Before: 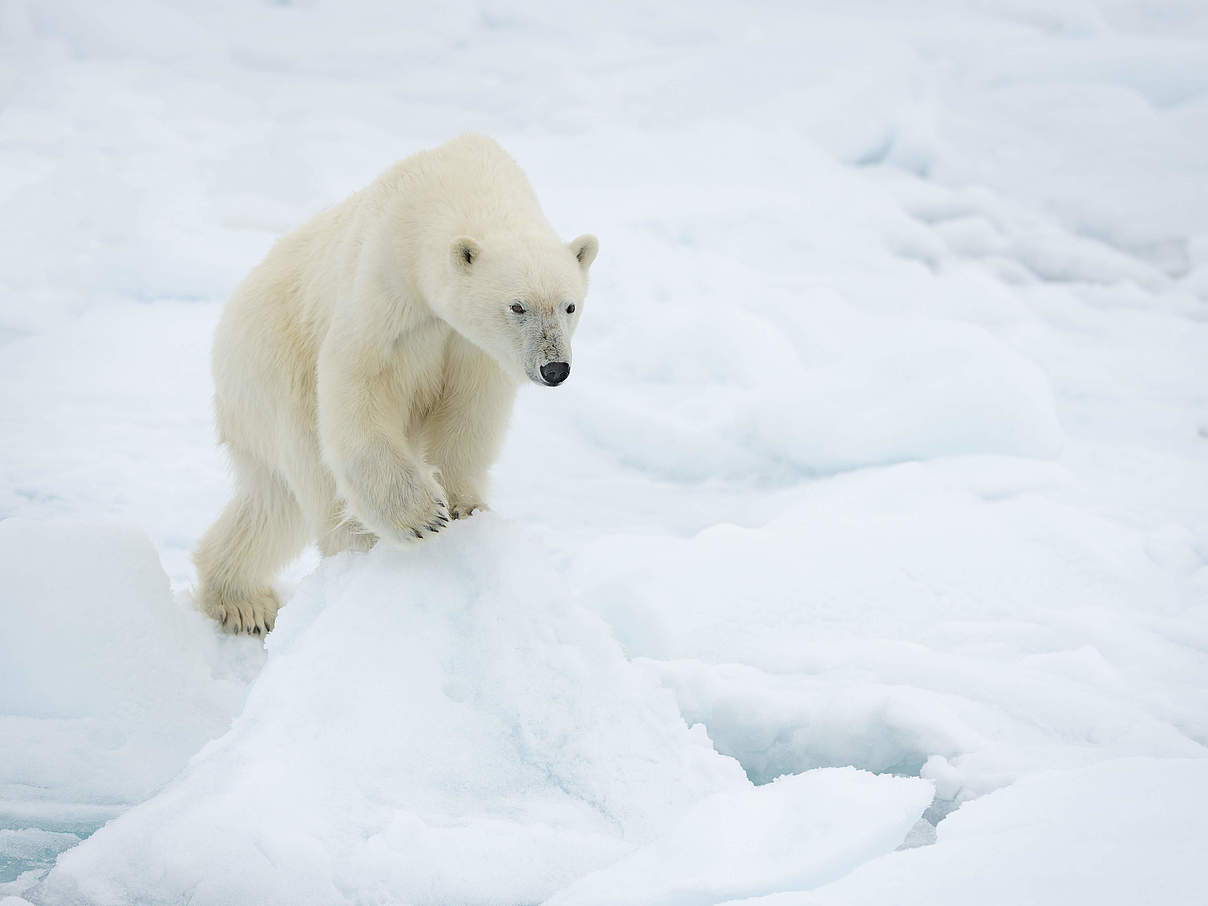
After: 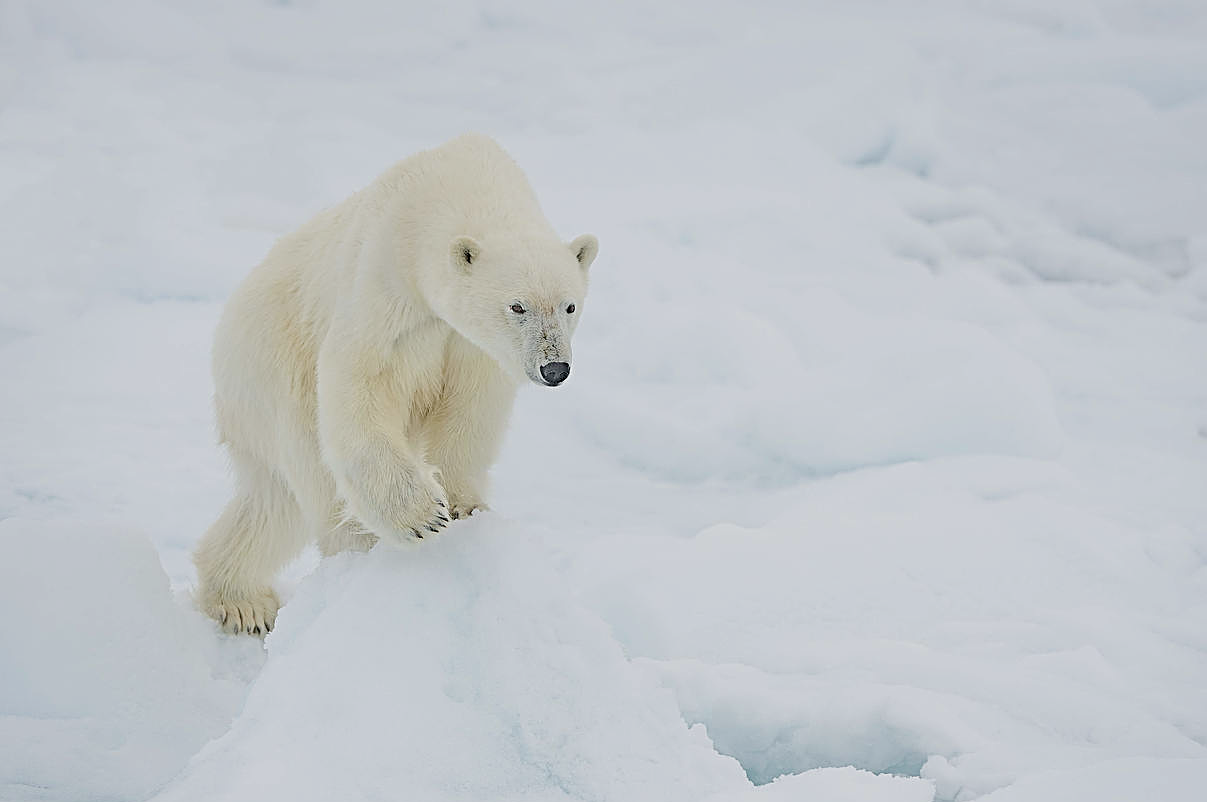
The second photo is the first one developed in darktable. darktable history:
sharpen: radius 2.675, amount 0.663
exposure: compensate highlight preservation false
crop and rotate: top 0%, bottom 11.37%
filmic rgb: black relative exposure -16 EV, white relative exposure 4.02 EV, target black luminance 0%, hardness 7.56, latitude 72.79%, contrast 0.893, highlights saturation mix 10.01%, shadows ↔ highlights balance -0.372%
tone equalizer: -8 EV 1.99 EV, -7 EV 1.99 EV, -6 EV 1.97 EV, -5 EV 1.96 EV, -4 EV 1.97 EV, -3 EV 1.5 EV, -2 EV 0.979 EV, -1 EV 0.512 EV
